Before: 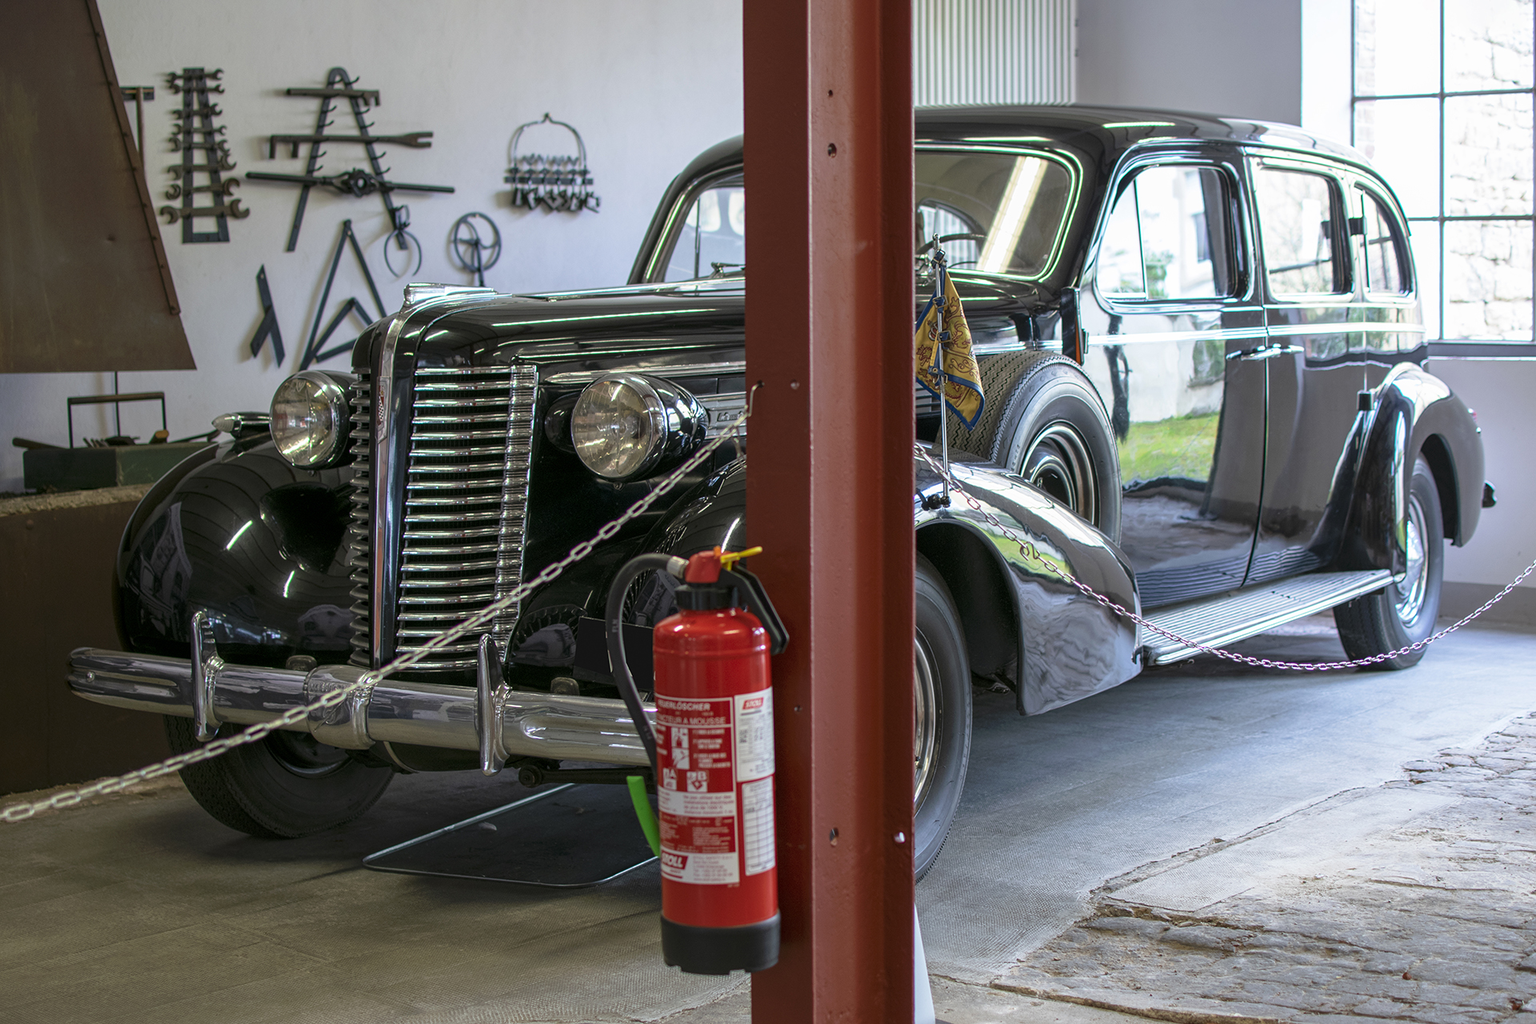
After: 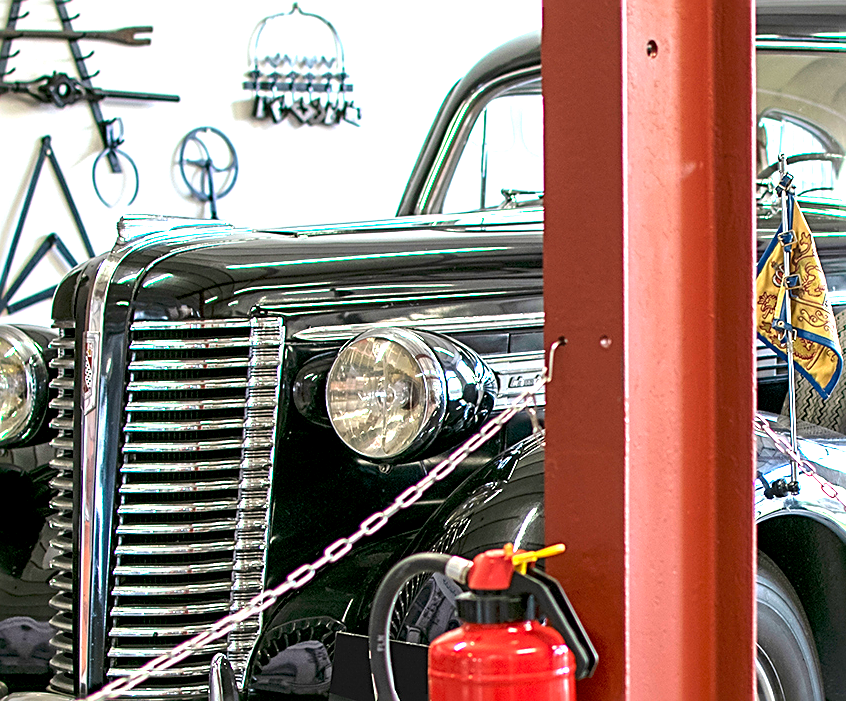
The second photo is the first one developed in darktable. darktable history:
exposure: black level correction 0.001, exposure 1.719 EV, compensate exposure bias true, compensate highlight preservation false
crop: left 20.248%, top 10.86%, right 35.675%, bottom 34.321%
sharpen: radius 2.543, amount 0.636
